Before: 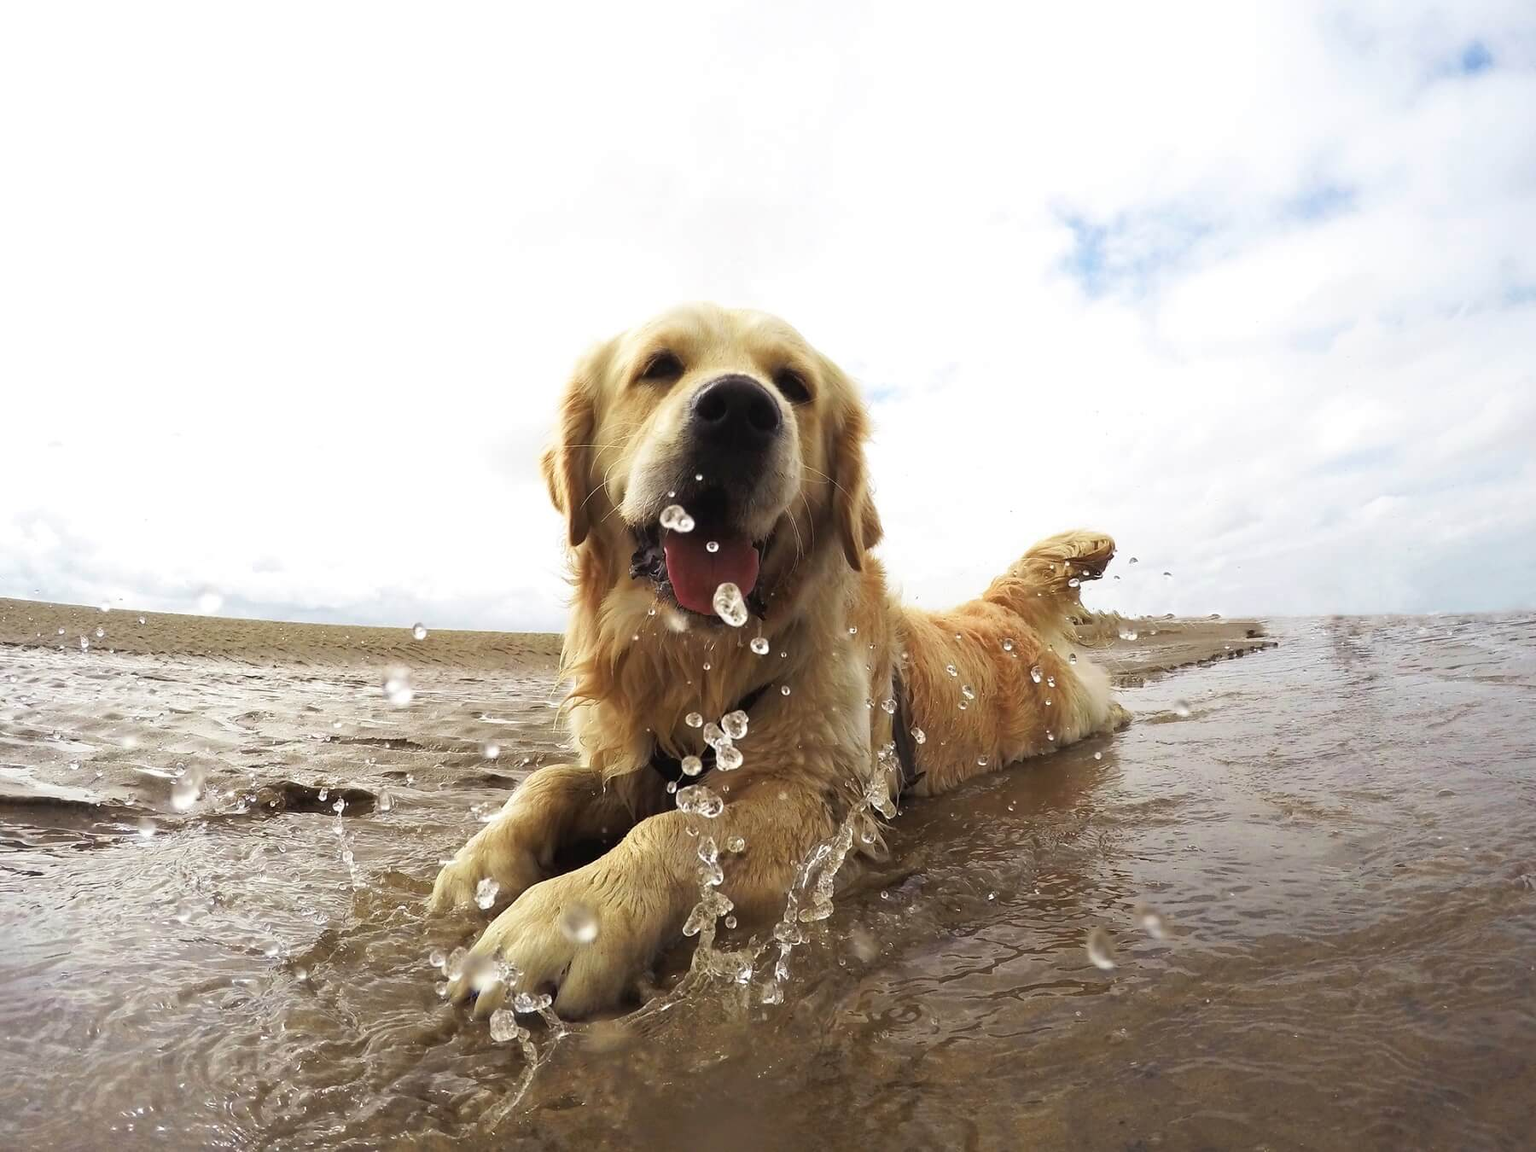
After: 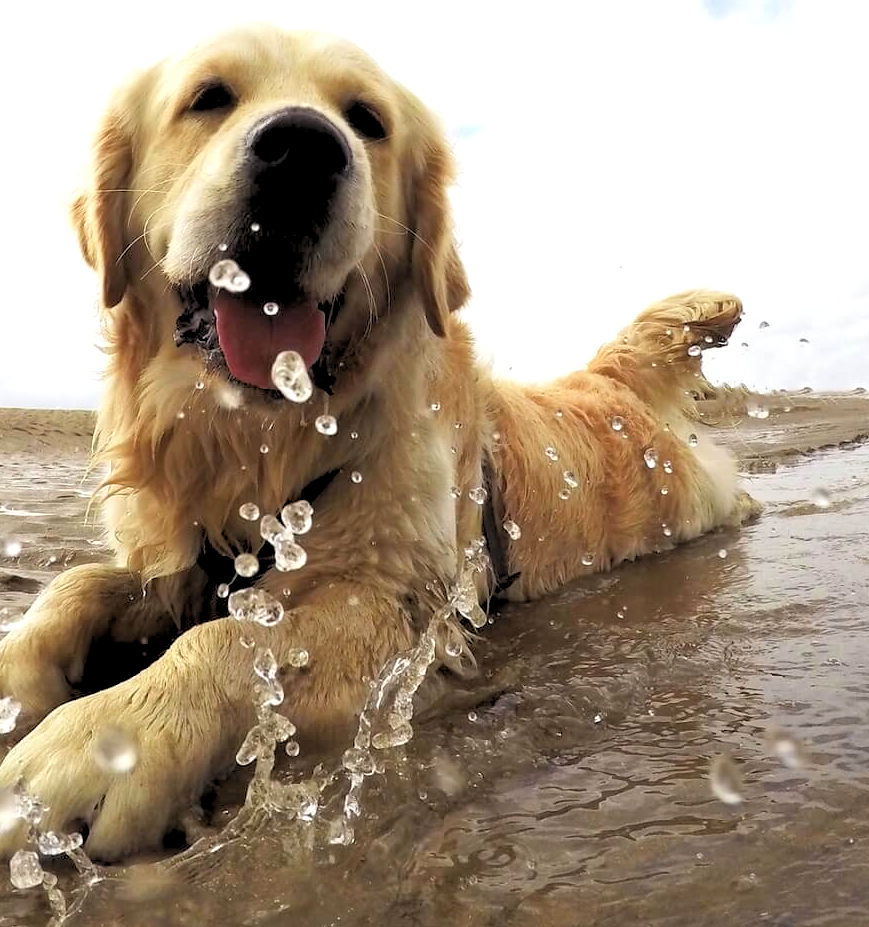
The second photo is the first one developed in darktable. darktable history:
crop: left 31.379%, top 24.658%, right 20.326%, bottom 6.628%
rgb levels: levels [[0.013, 0.434, 0.89], [0, 0.5, 1], [0, 0.5, 1]]
